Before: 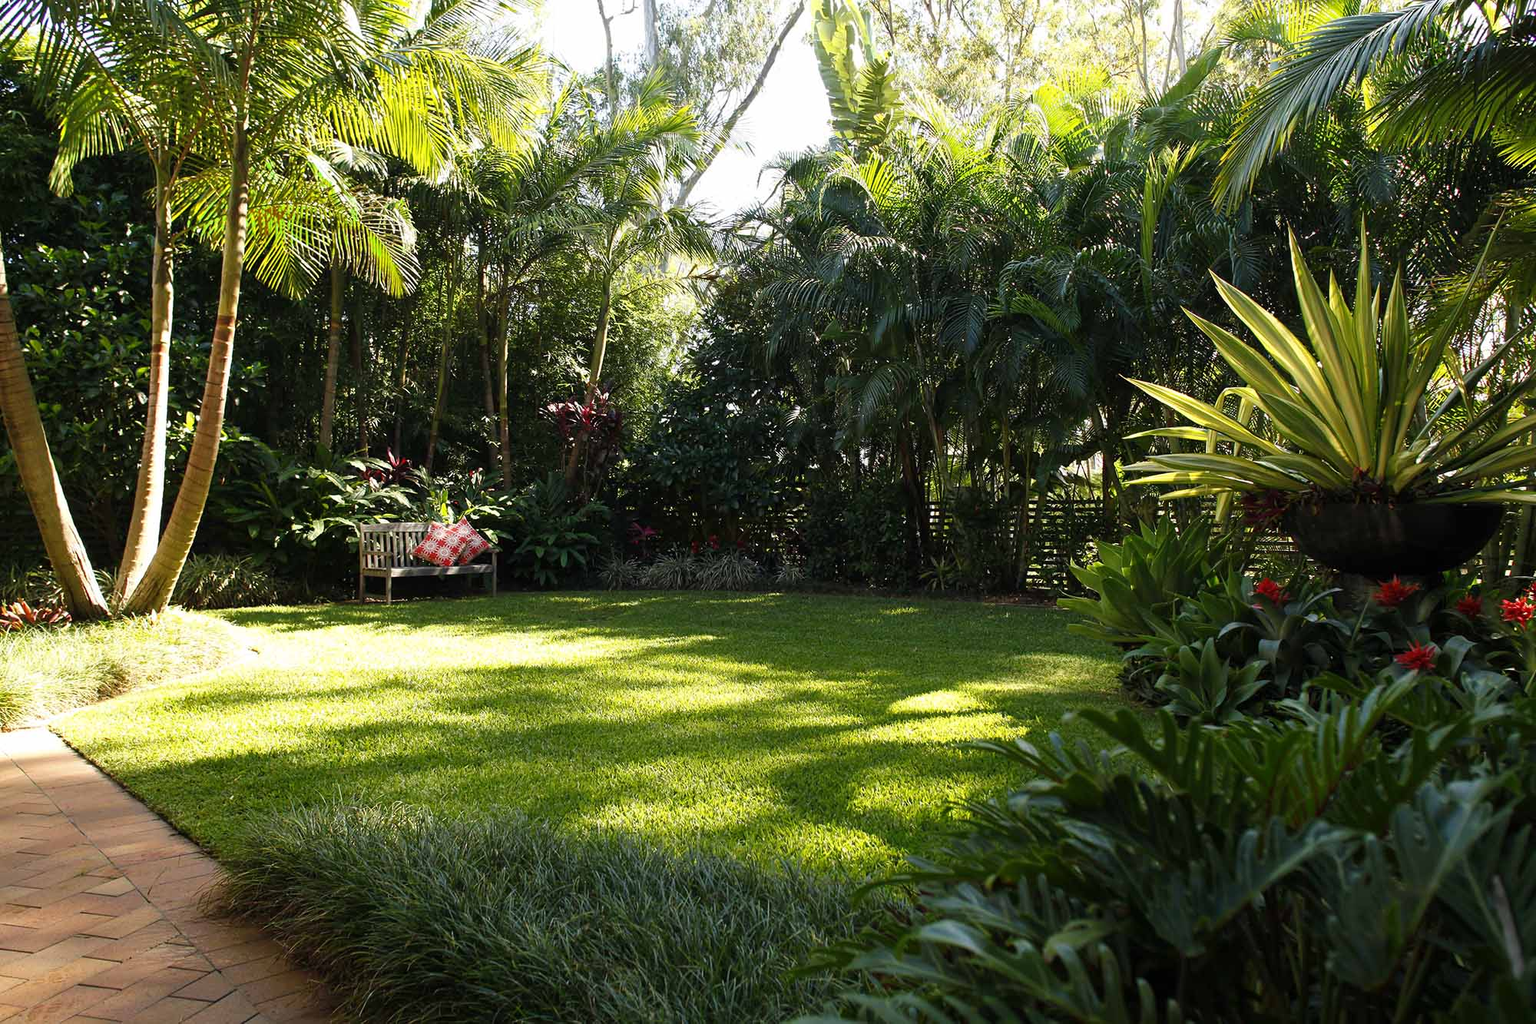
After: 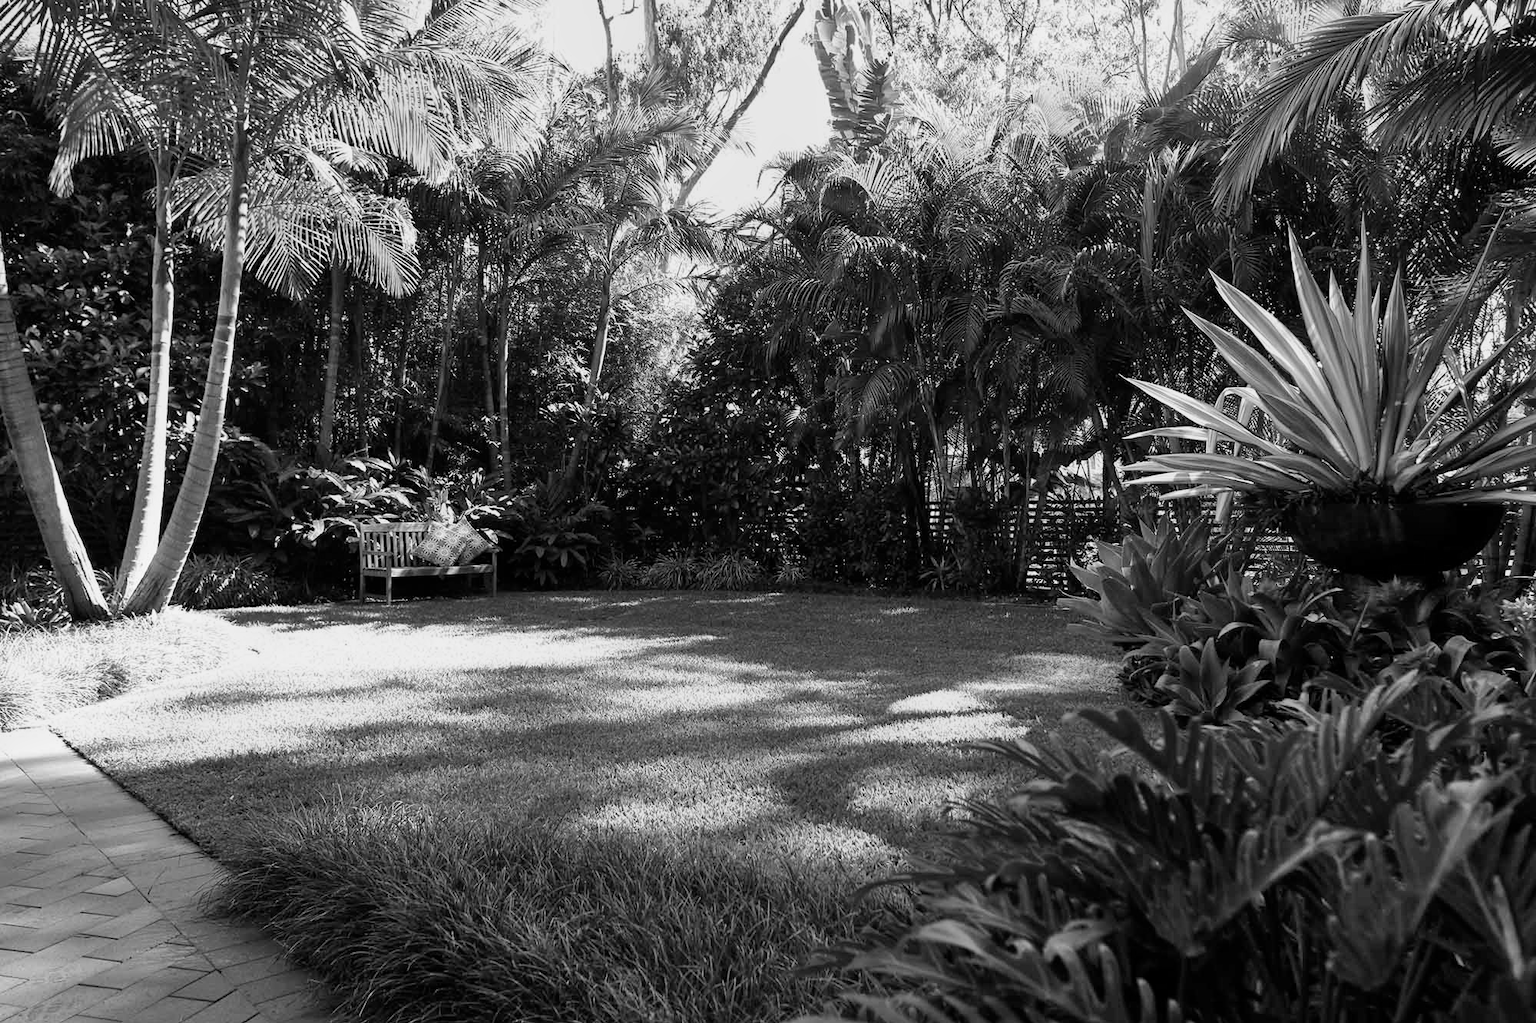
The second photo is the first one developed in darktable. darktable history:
monochrome: a 26.22, b 42.67, size 0.8
shadows and highlights: radius 133.83, soften with gaussian
